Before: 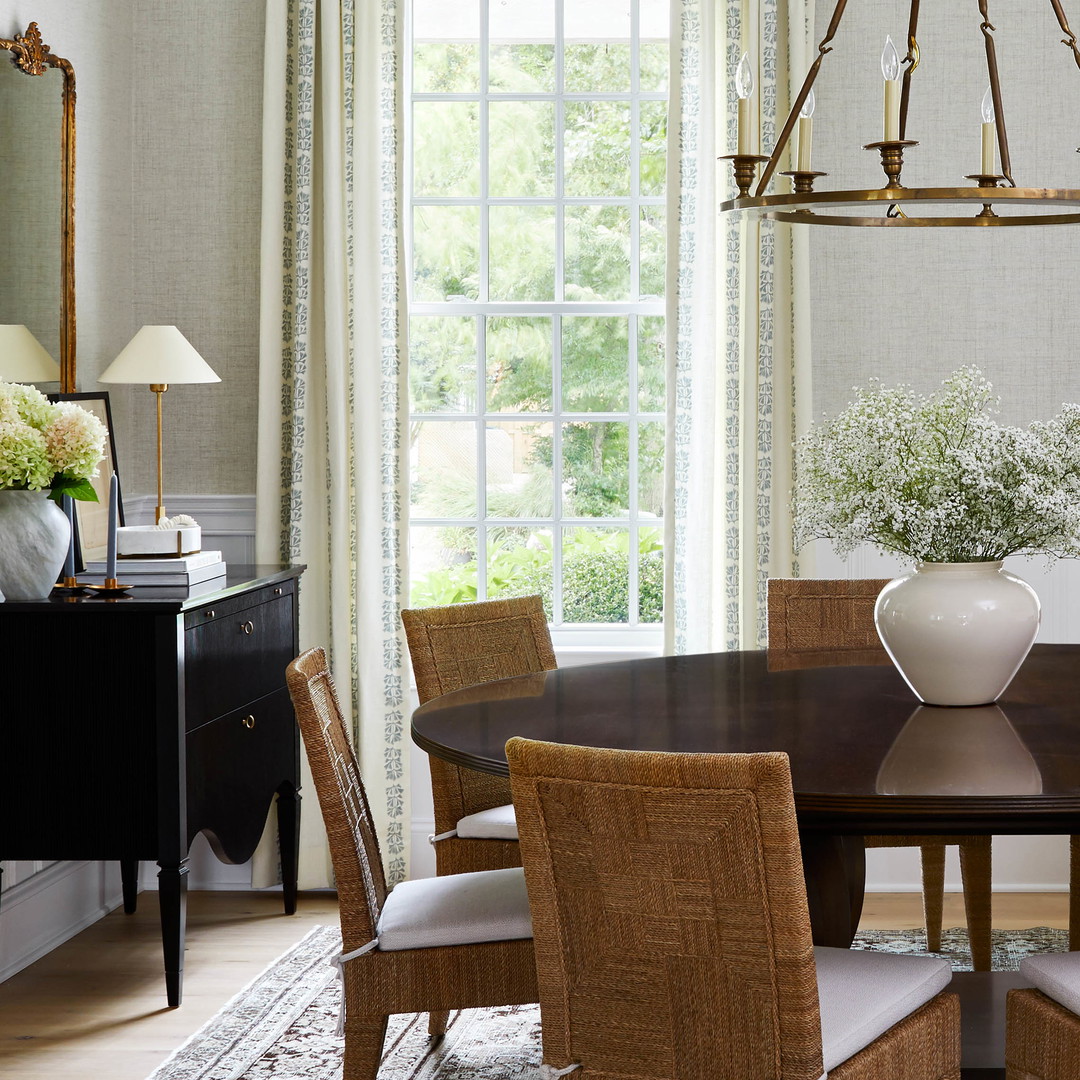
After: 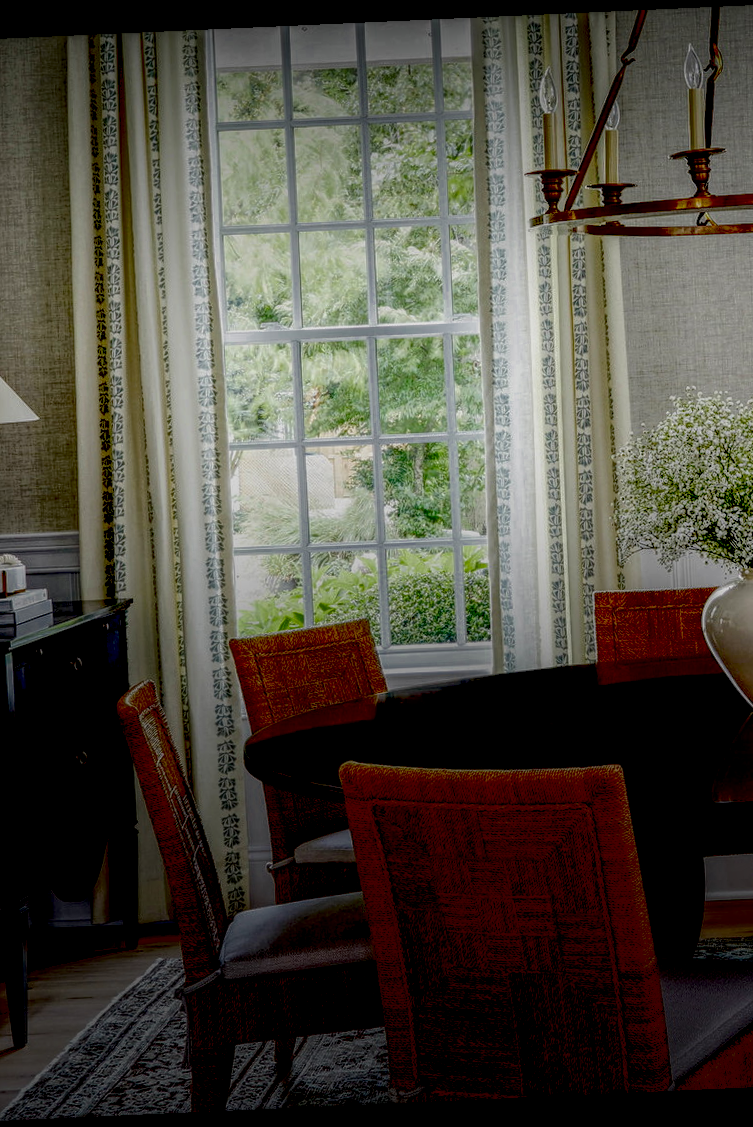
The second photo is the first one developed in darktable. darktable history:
tone equalizer: on, module defaults
color zones: curves: ch0 [(0, 0.497) (0.143, 0.5) (0.286, 0.5) (0.429, 0.483) (0.571, 0.116) (0.714, -0.006) (0.857, 0.28) (1, 0.497)]
rotate and perspective: rotation -2.56°, automatic cropping off
local contrast: highlights 20%, shadows 30%, detail 200%, midtone range 0.2
crop and rotate: left 17.732%, right 15.423%
exposure: black level correction 0.1, exposure -0.092 EV, compensate highlight preservation false
